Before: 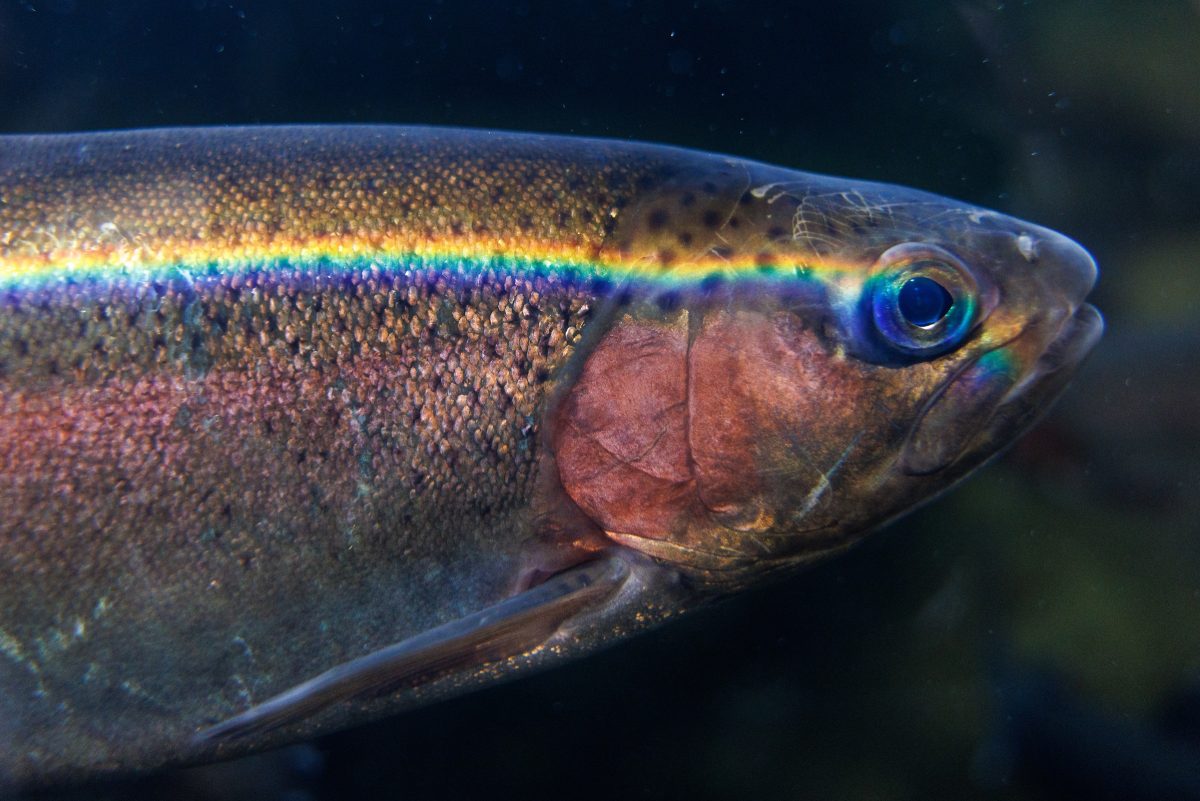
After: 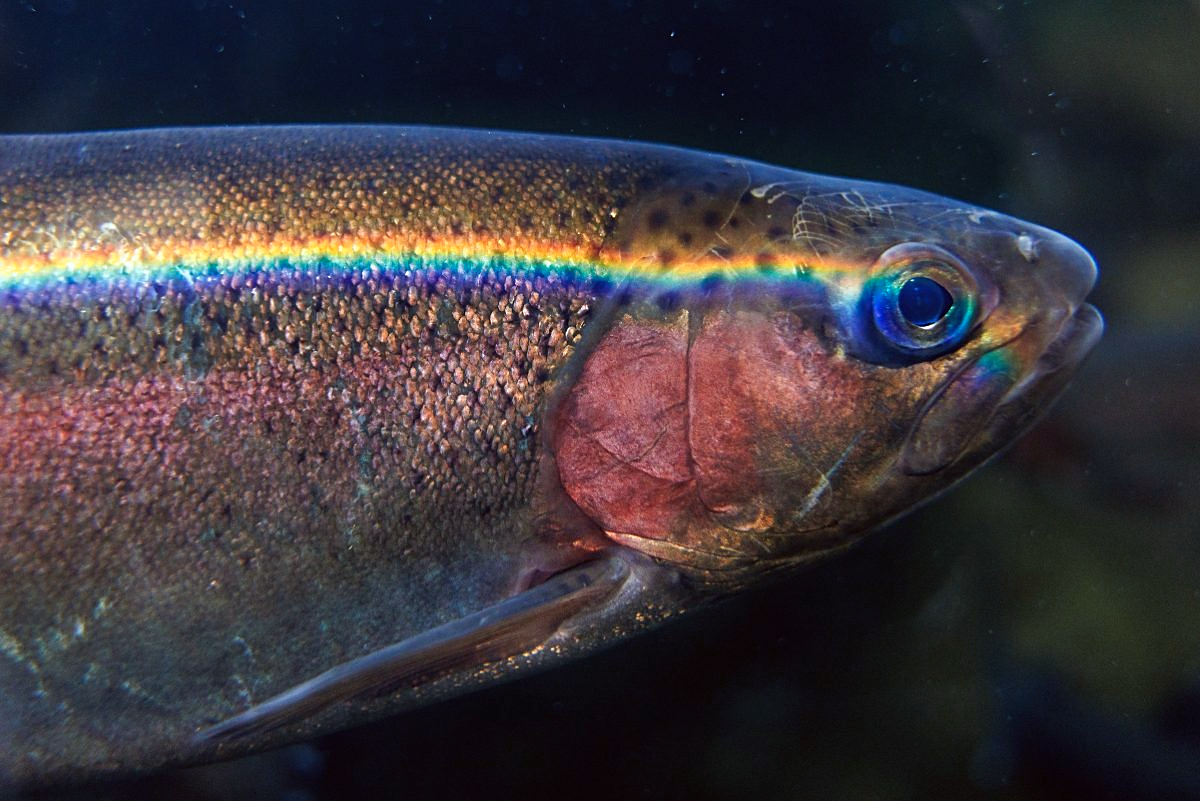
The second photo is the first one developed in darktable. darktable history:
sharpen: on, module defaults
color zones: curves: ch1 [(0.309, 0.524) (0.41, 0.329) (0.508, 0.509)]; ch2 [(0.25, 0.457) (0.75, 0.5)]
color correction: highlights a* -2.73, highlights b* -2.09, shadows a* 2.41, shadows b* 2.73
